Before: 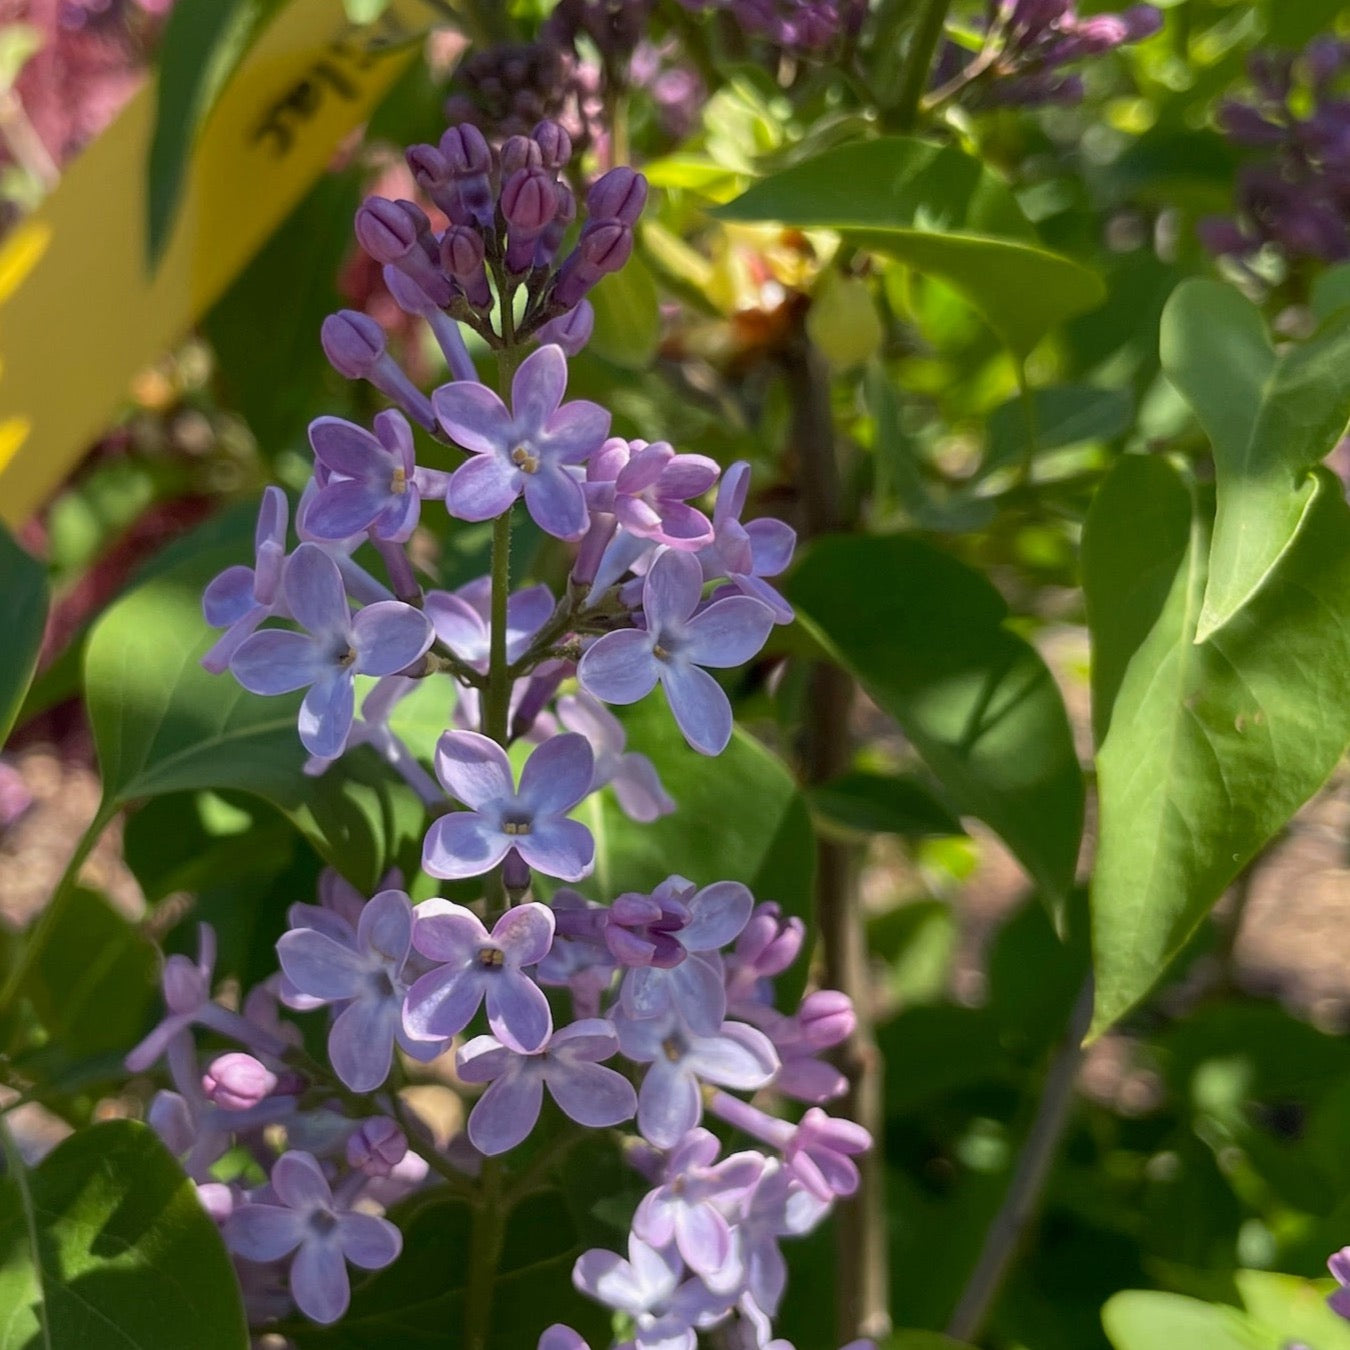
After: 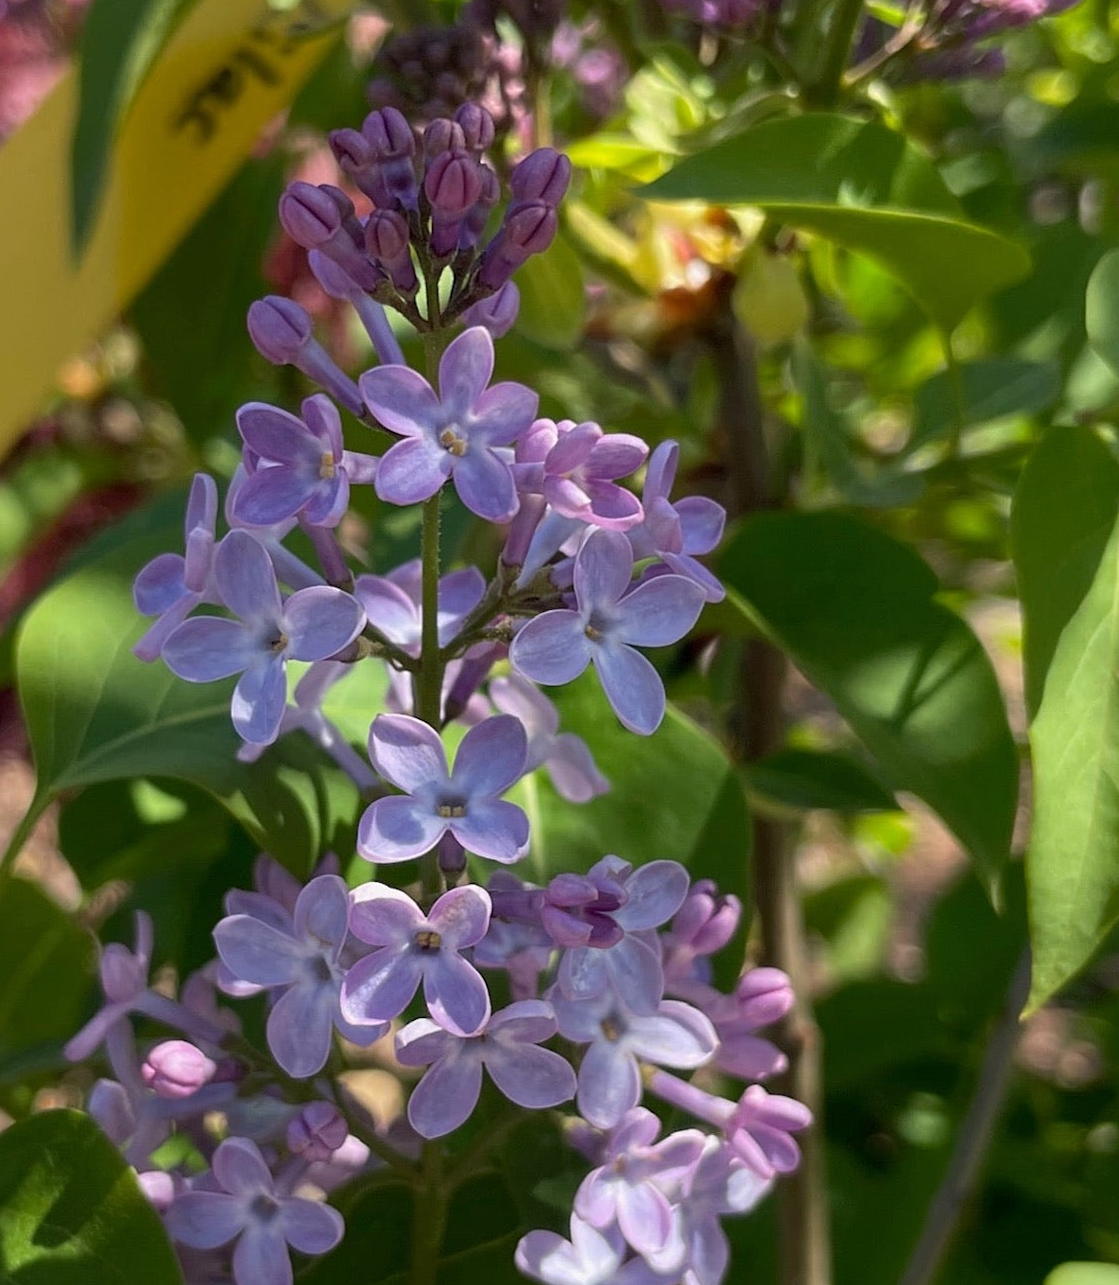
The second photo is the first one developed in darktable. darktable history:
sharpen: amount 0.2
crop and rotate: angle 1°, left 4.281%, top 0.642%, right 11.383%, bottom 2.486%
